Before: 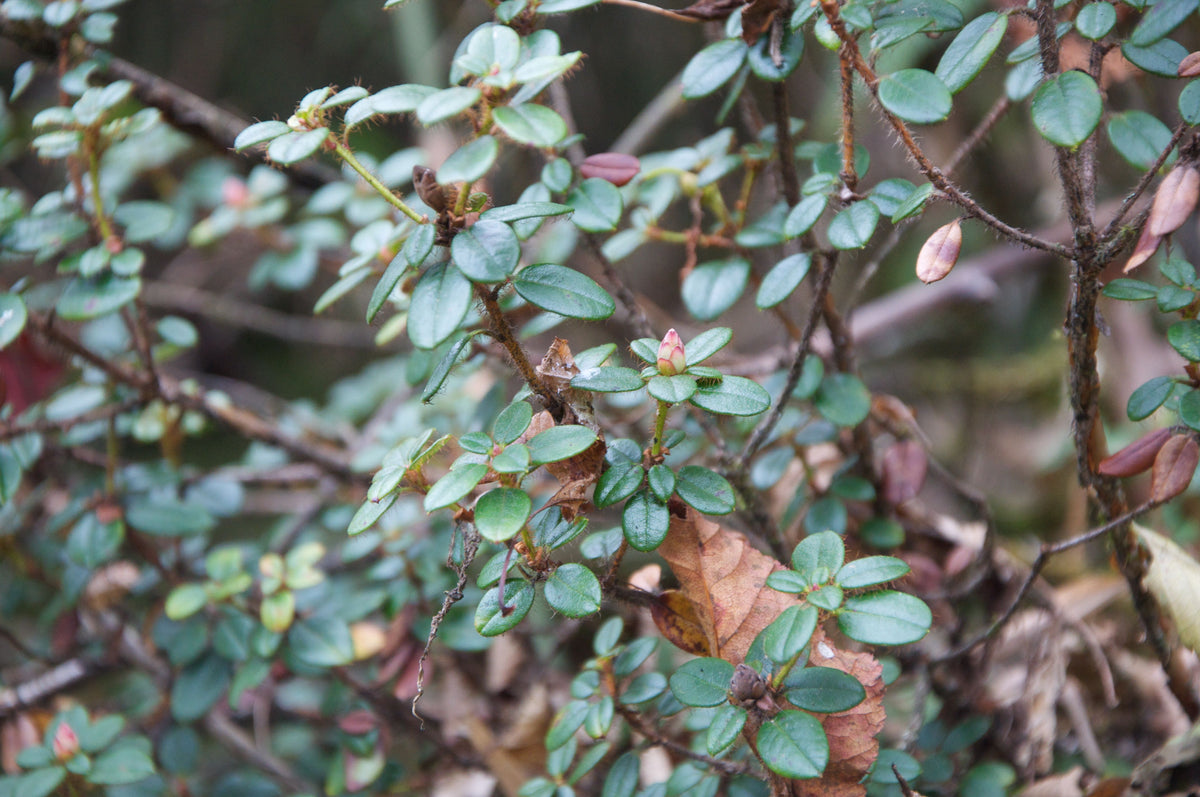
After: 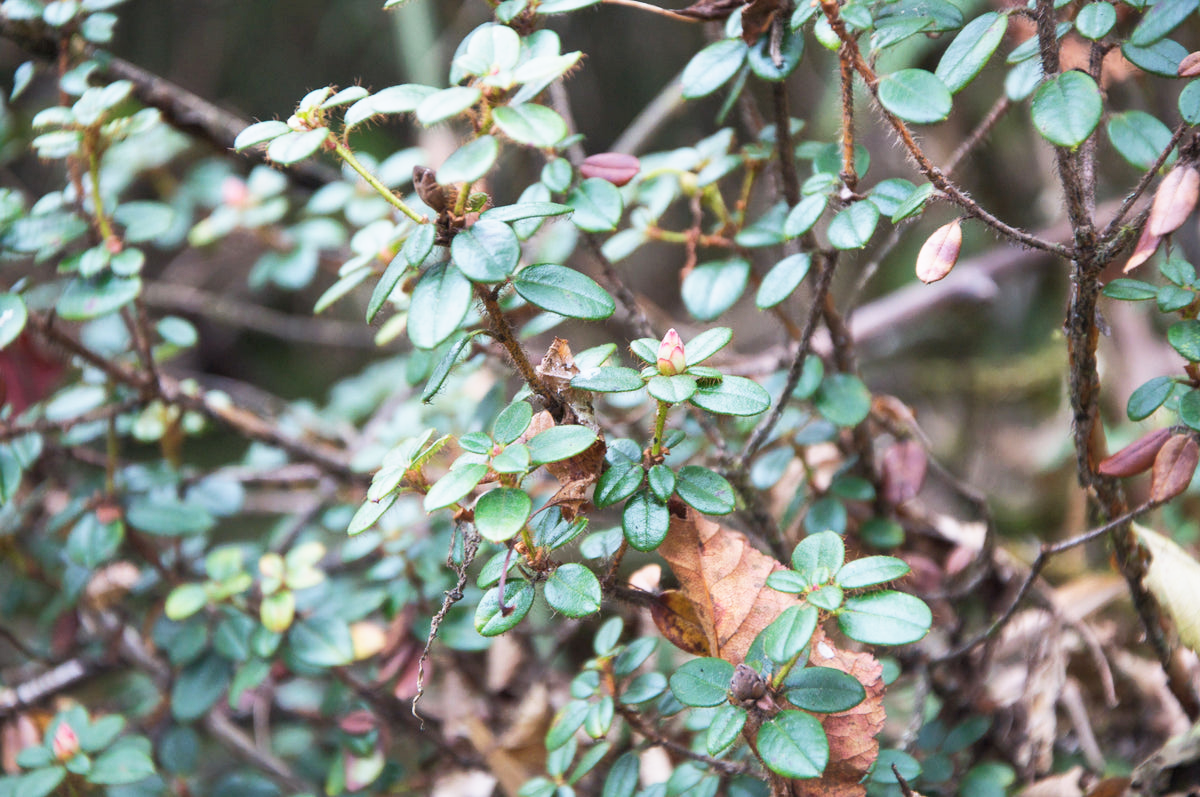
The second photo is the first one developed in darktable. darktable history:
tone curve: curves: ch0 [(0, 0) (0.003, 0.003) (0.011, 0.01) (0.025, 0.023) (0.044, 0.042) (0.069, 0.065) (0.1, 0.094) (0.136, 0.128) (0.177, 0.167) (0.224, 0.211) (0.277, 0.261) (0.335, 0.315) (0.399, 0.375) (0.468, 0.441) (0.543, 0.543) (0.623, 0.623) (0.709, 0.709) (0.801, 0.801) (0.898, 0.898) (1, 1)], color space Lab, linked channels, preserve colors none
base curve: curves: ch0 [(0, 0) (0.088, 0.125) (0.176, 0.251) (0.354, 0.501) (0.613, 0.749) (1, 0.877)], preserve colors none
levels: levels [0.016, 0.484, 0.953]
